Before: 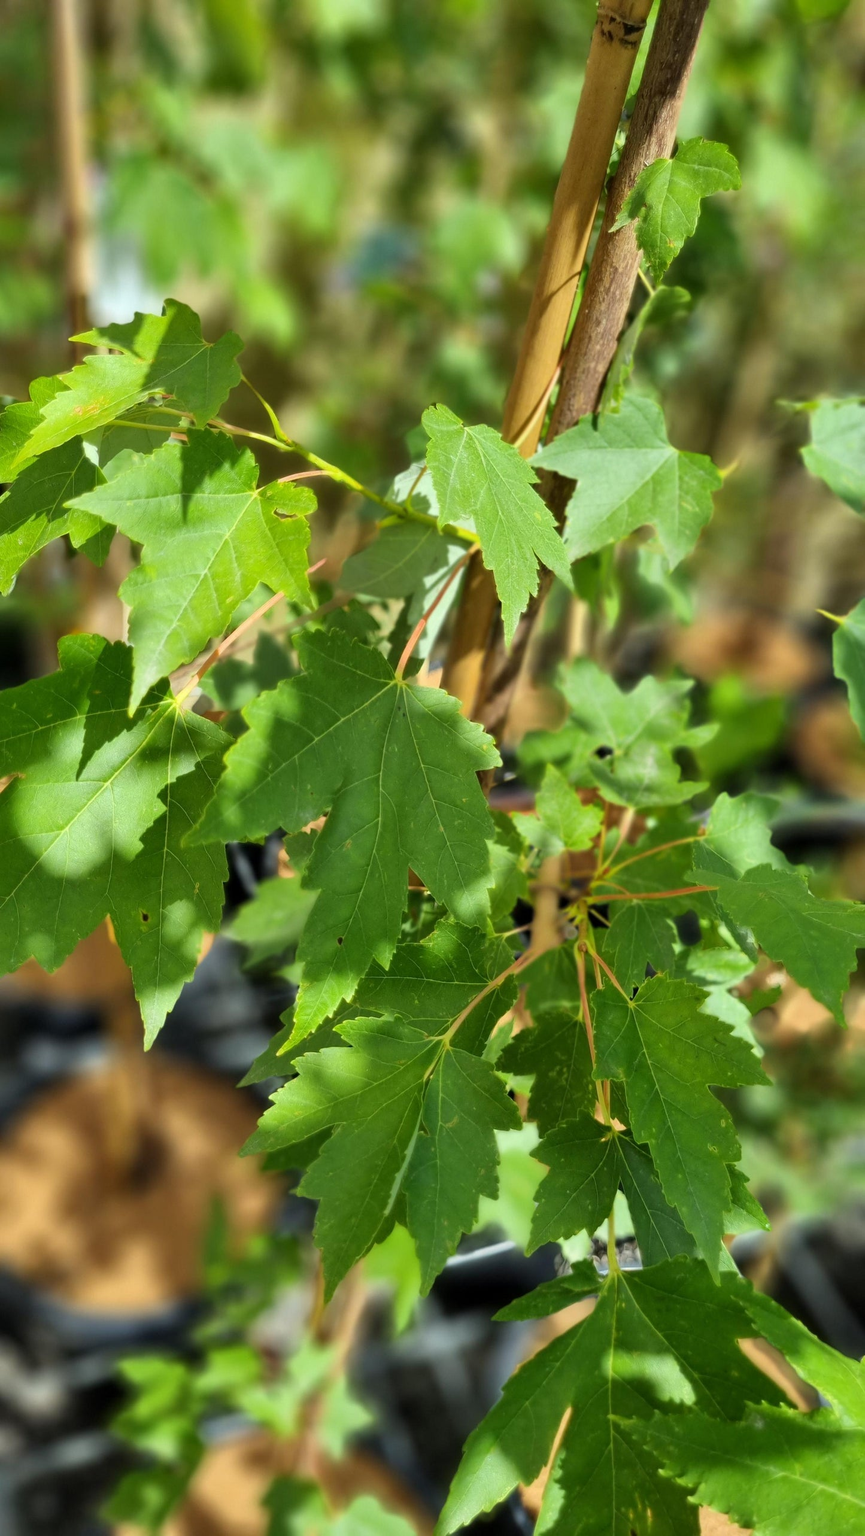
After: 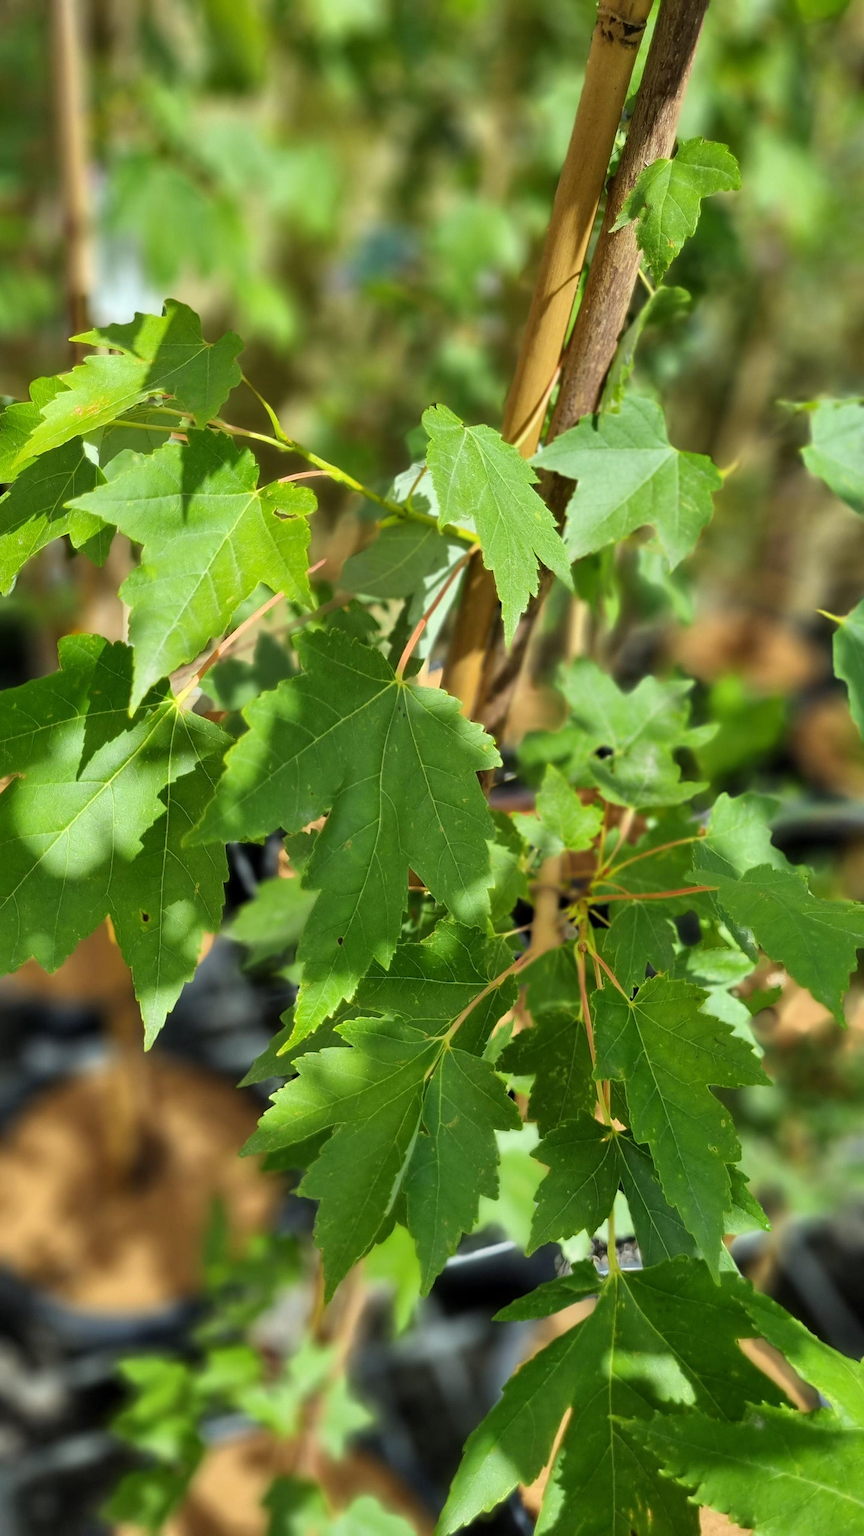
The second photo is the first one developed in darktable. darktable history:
sharpen: amount 0.2
rotate and perspective: automatic cropping original format, crop left 0, crop top 0
